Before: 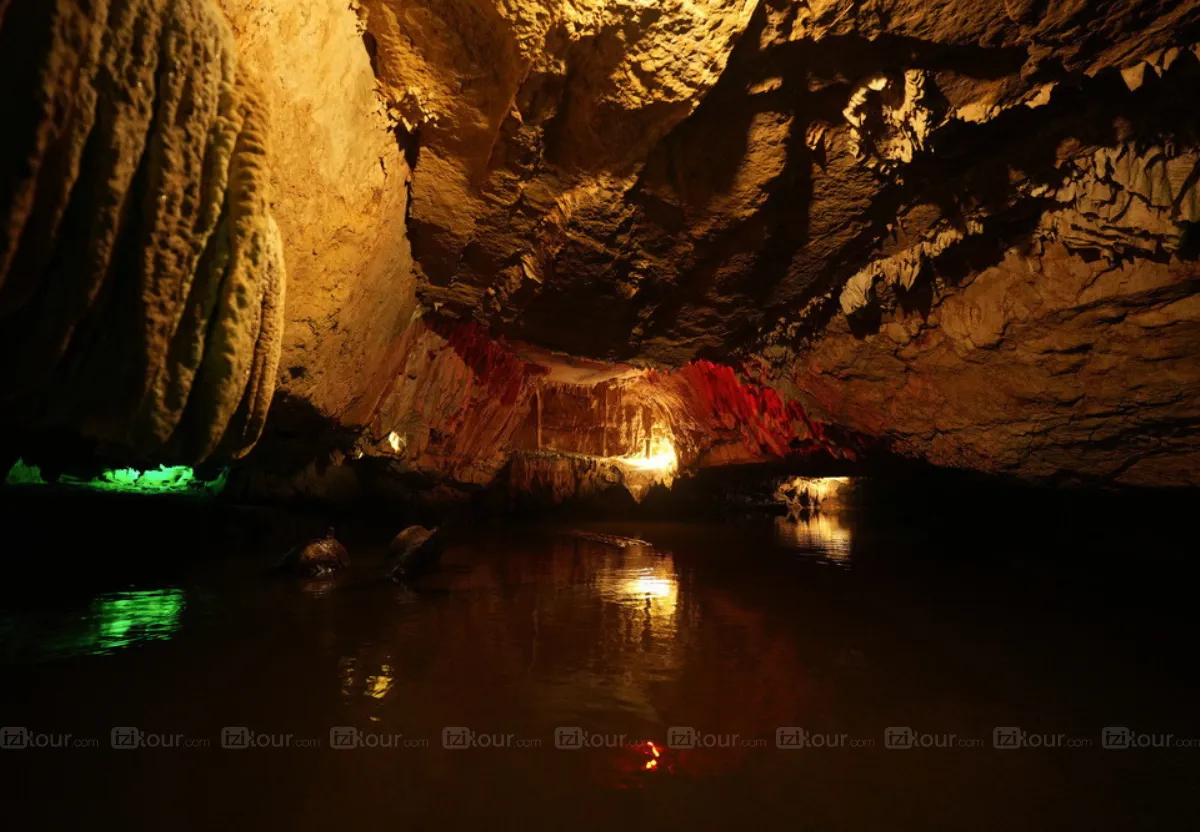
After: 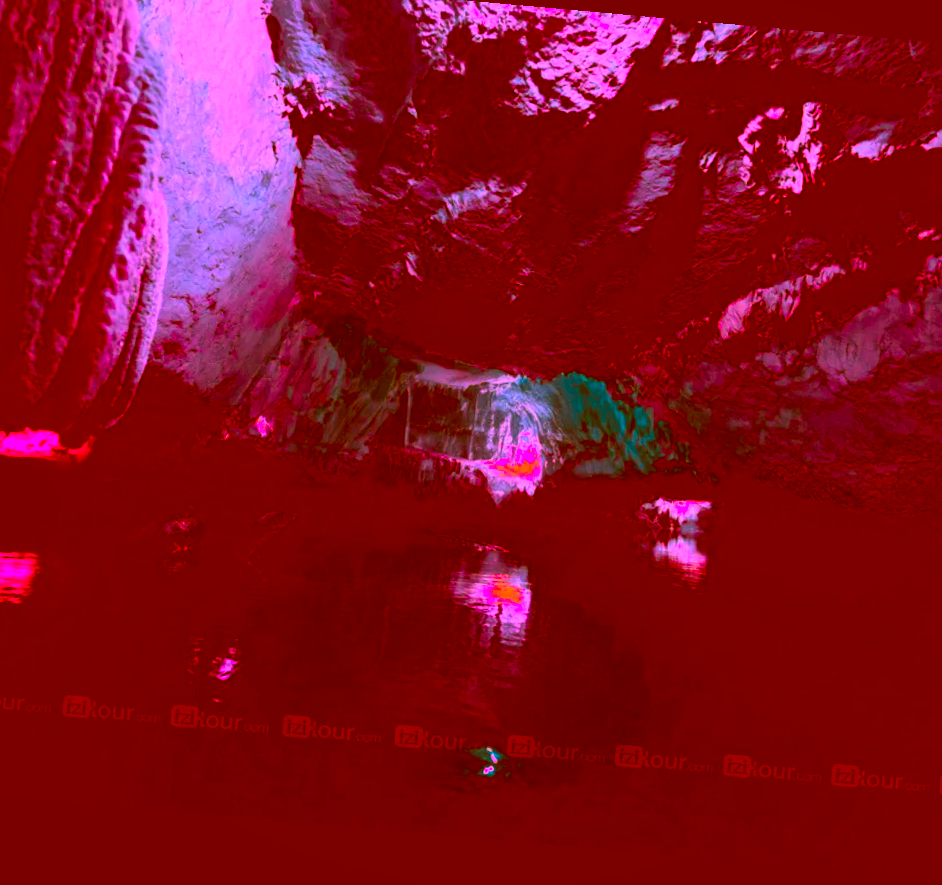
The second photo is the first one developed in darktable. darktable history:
local contrast: mode bilateral grid, contrast 100, coarseness 100, detail 94%, midtone range 0.2
color correction: highlights a* -39.68, highlights b* -40, shadows a* -40, shadows b* -40, saturation -3
crop and rotate: left 13.15%, top 5.251%, right 12.609%
rotate and perspective: rotation 5.12°, automatic cropping off
